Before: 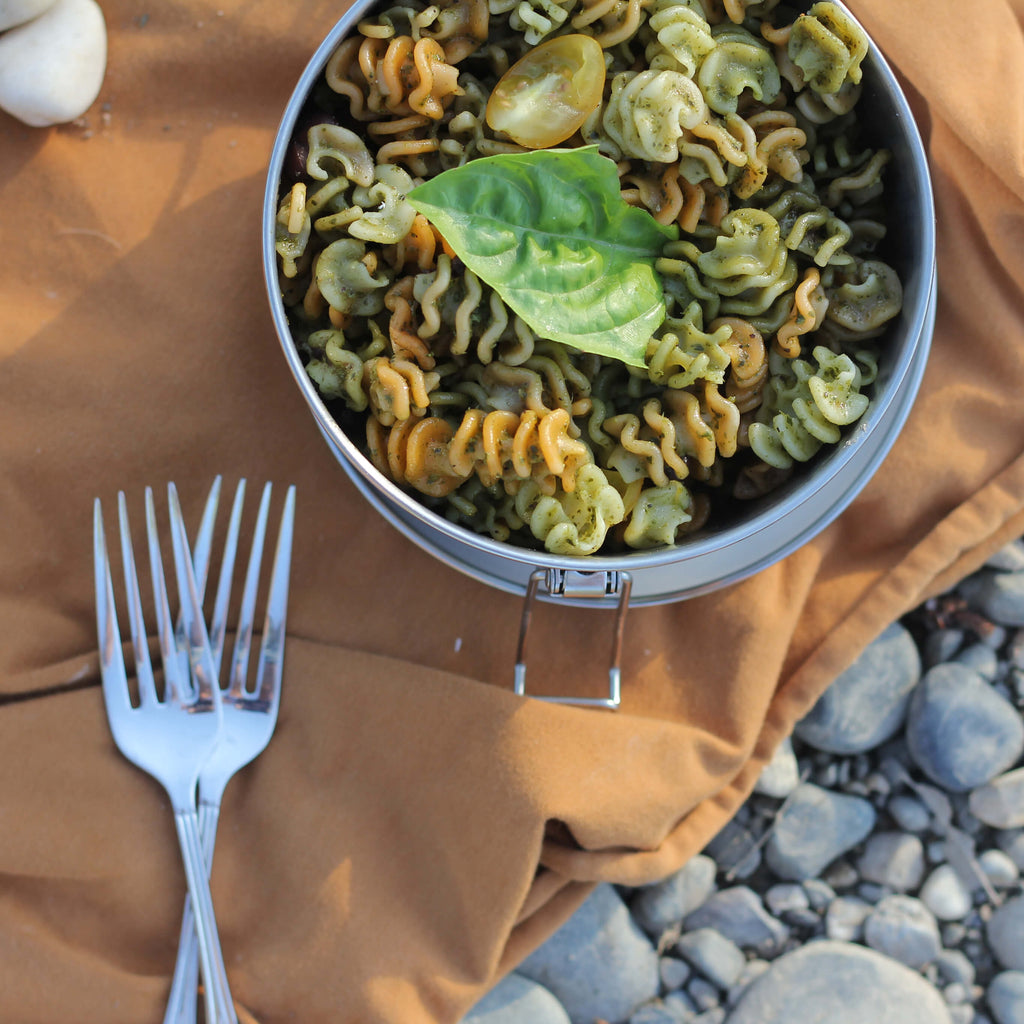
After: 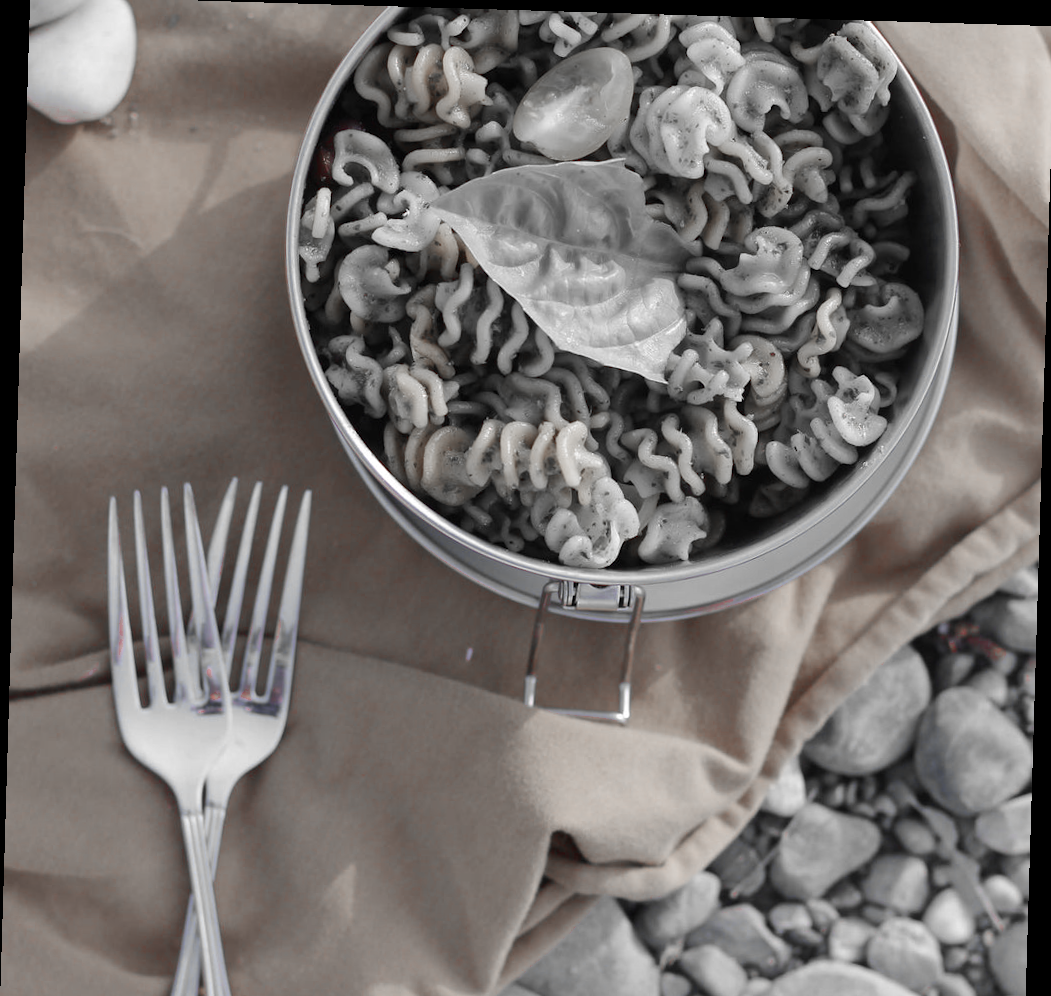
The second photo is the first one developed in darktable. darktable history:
crop: top 0.448%, right 0.264%, bottom 5.045%
rotate and perspective: rotation 1.72°, automatic cropping off
color zones: curves: ch0 [(0, 0.278) (0.143, 0.5) (0.286, 0.5) (0.429, 0.5) (0.571, 0.5) (0.714, 0.5) (0.857, 0.5) (1, 0.5)]; ch1 [(0, 1) (0.143, 0.165) (0.286, 0) (0.429, 0) (0.571, 0) (0.714, 0) (0.857, 0.5) (1, 0.5)]; ch2 [(0, 0.508) (0.143, 0.5) (0.286, 0.5) (0.429, 0.5) (0.571, 0.5) (0.714, 0.5) (0.857, 0.5) (1, 0.5)]
